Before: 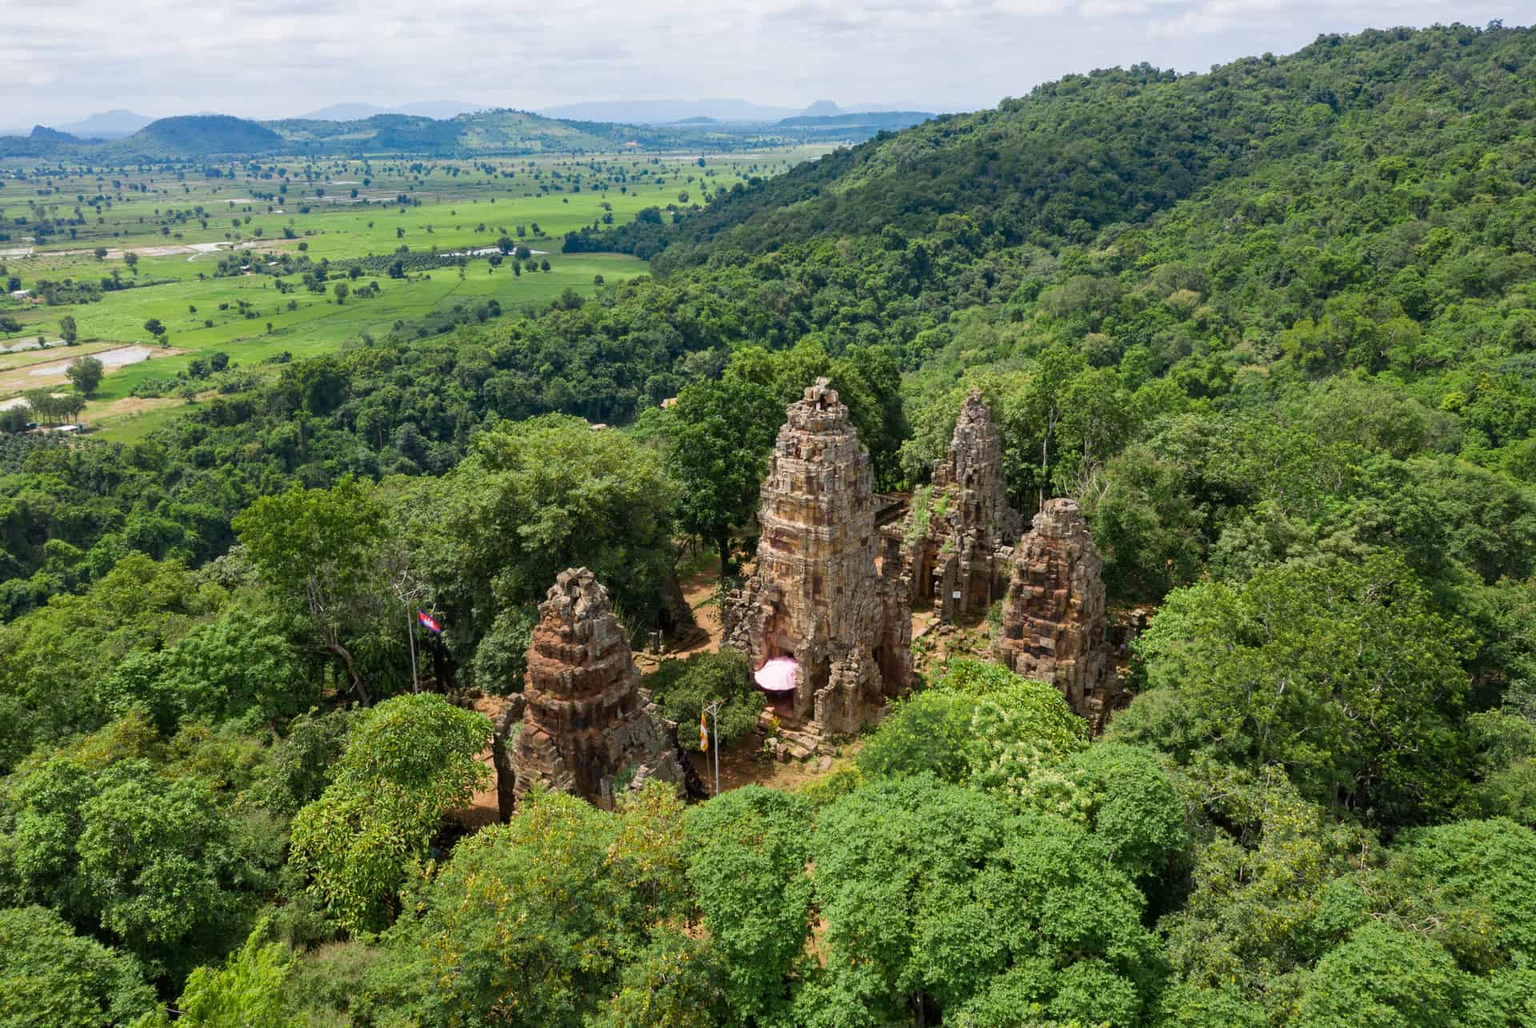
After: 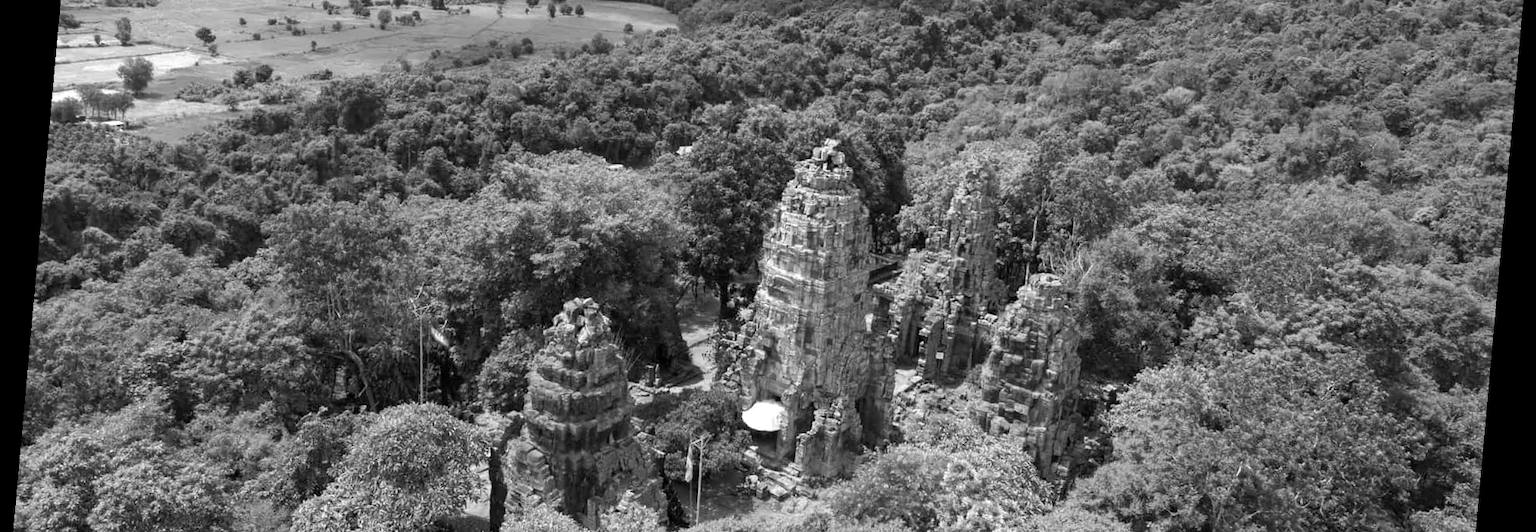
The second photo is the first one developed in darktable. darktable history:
white balance: red 1.467, blue 0.684
rotate and perspective: rotation 5.12°, automatic cropping off
crop and rotate: top 26.056%, bottom 25.543%
color correction: highlights a* -4.98, highlights b* -3.76, shadows a* 3.83, shadows b* 4.08
monochrome: on, module defaults
